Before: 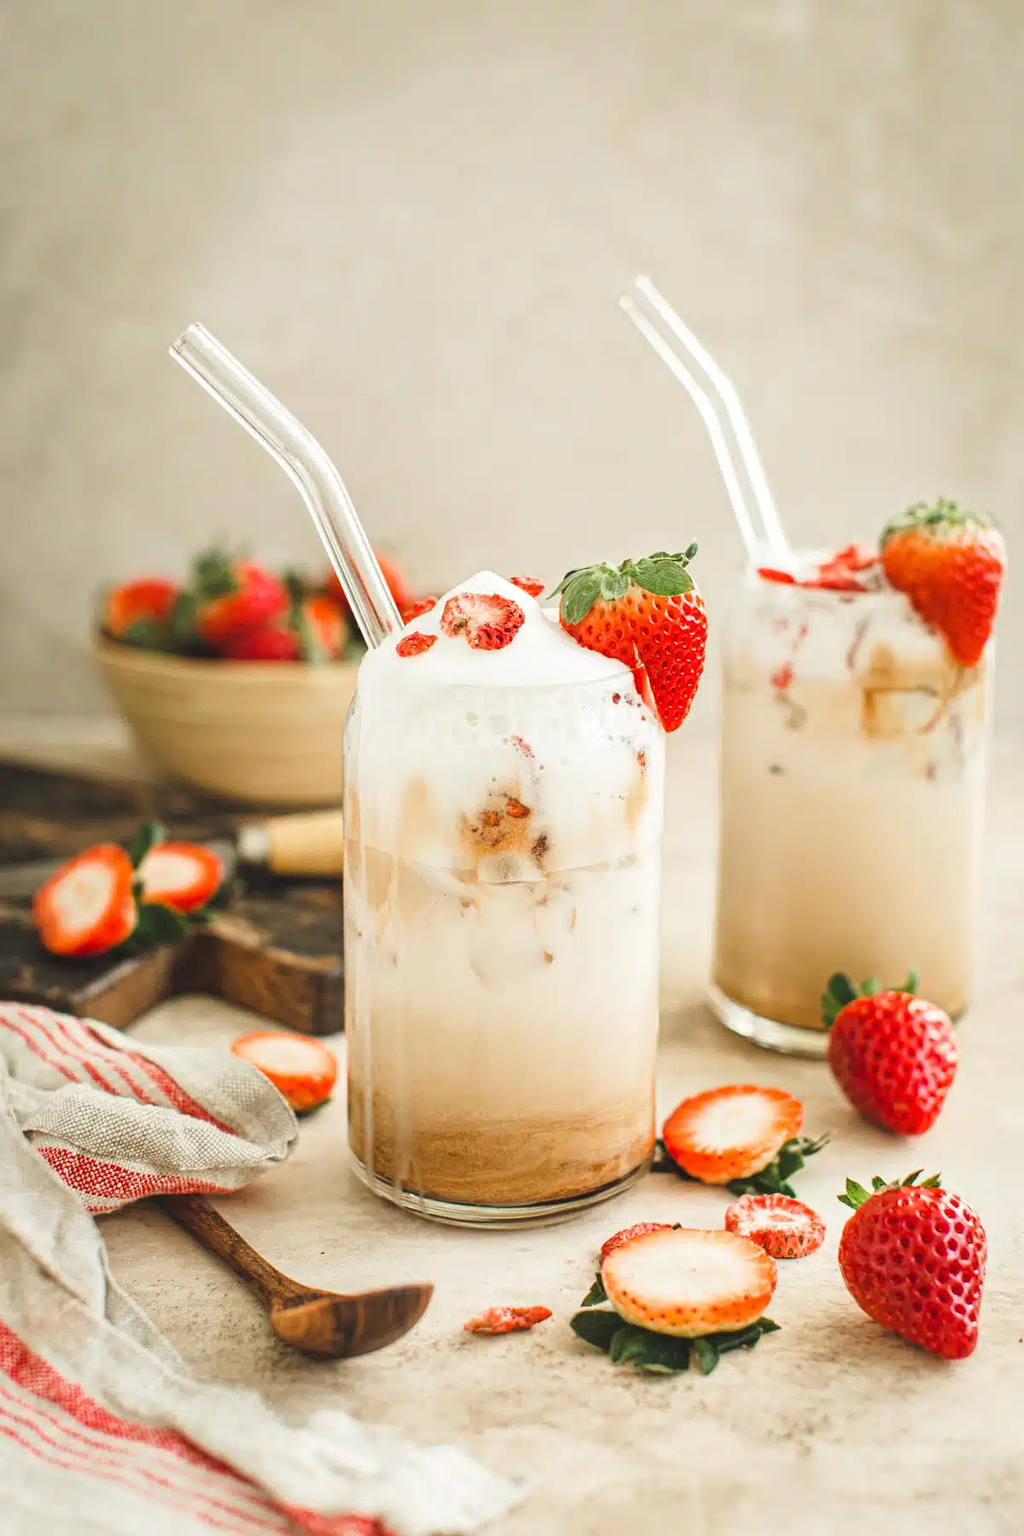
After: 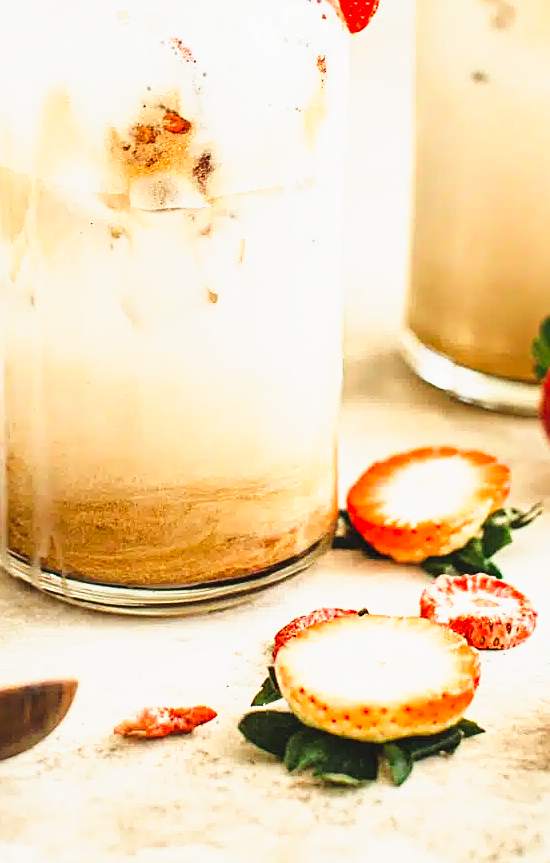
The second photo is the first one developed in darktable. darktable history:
tone curve: curves: ch0 [(0, 0.018) (0.162, 0.128) (0.434, 0.478) (0.667, 0.785) (0.819, 0.943) (1, 0.991)]; ch1 [(0, 0) (0.402, 0.36) (0.476, 0.449) (0.506, 0.505) (0.523, 0.518) (0.579, 0.626) (0.641, 0.668) (0.693, 0.745) (0.861, 0.934) (1, 1)]; ch2 [(0, 0) (0.424, 0.388) (0.483, 0.472) (0.503, 0.505) (0.521, 0.519) (0.547, 0.581) (0.582, 0.648) (0.699, 0.759) (0.997, 0.858)], preserve colors none
crop: left 35.834%, top 45.856%, right 18.23%, bottom 6.145%
sharpen: on, module defaults
